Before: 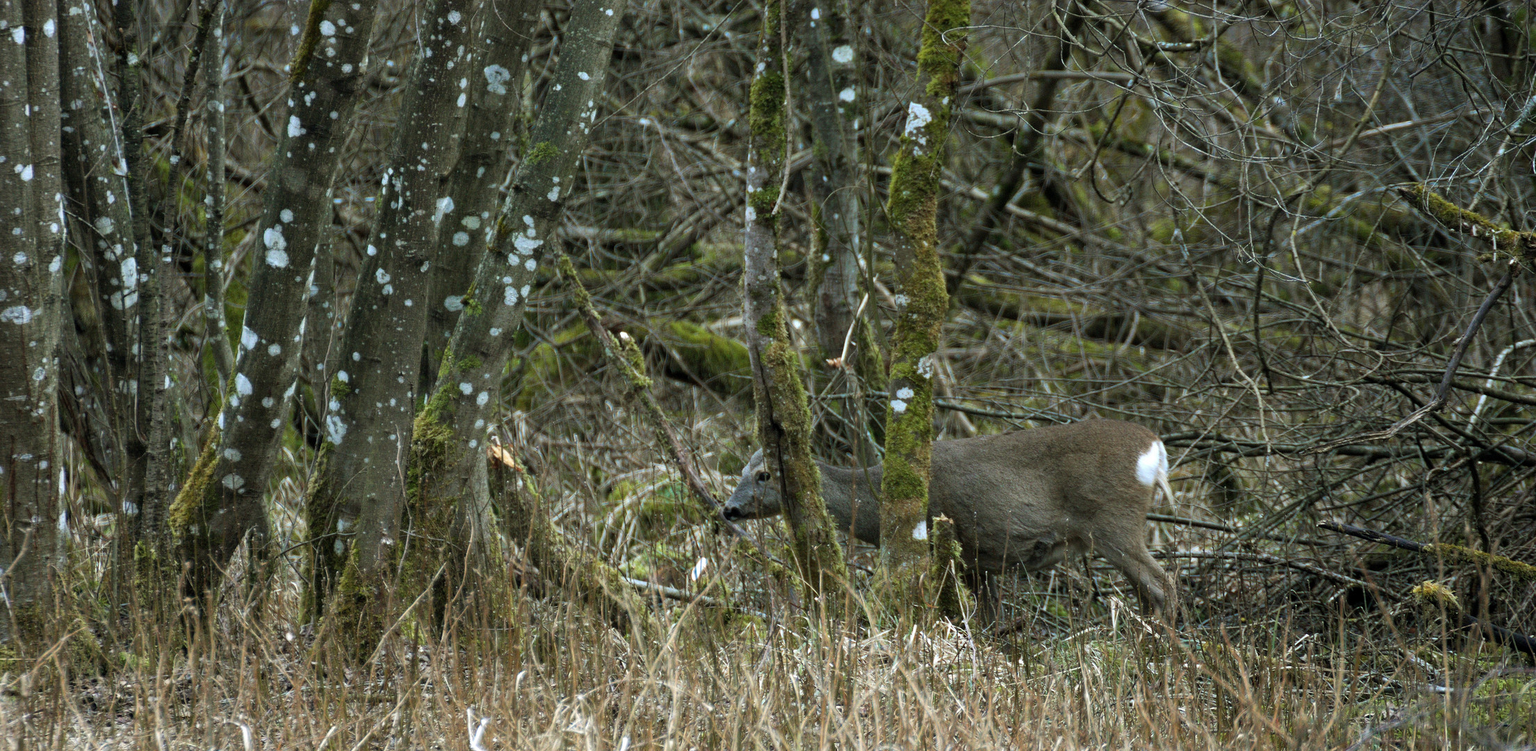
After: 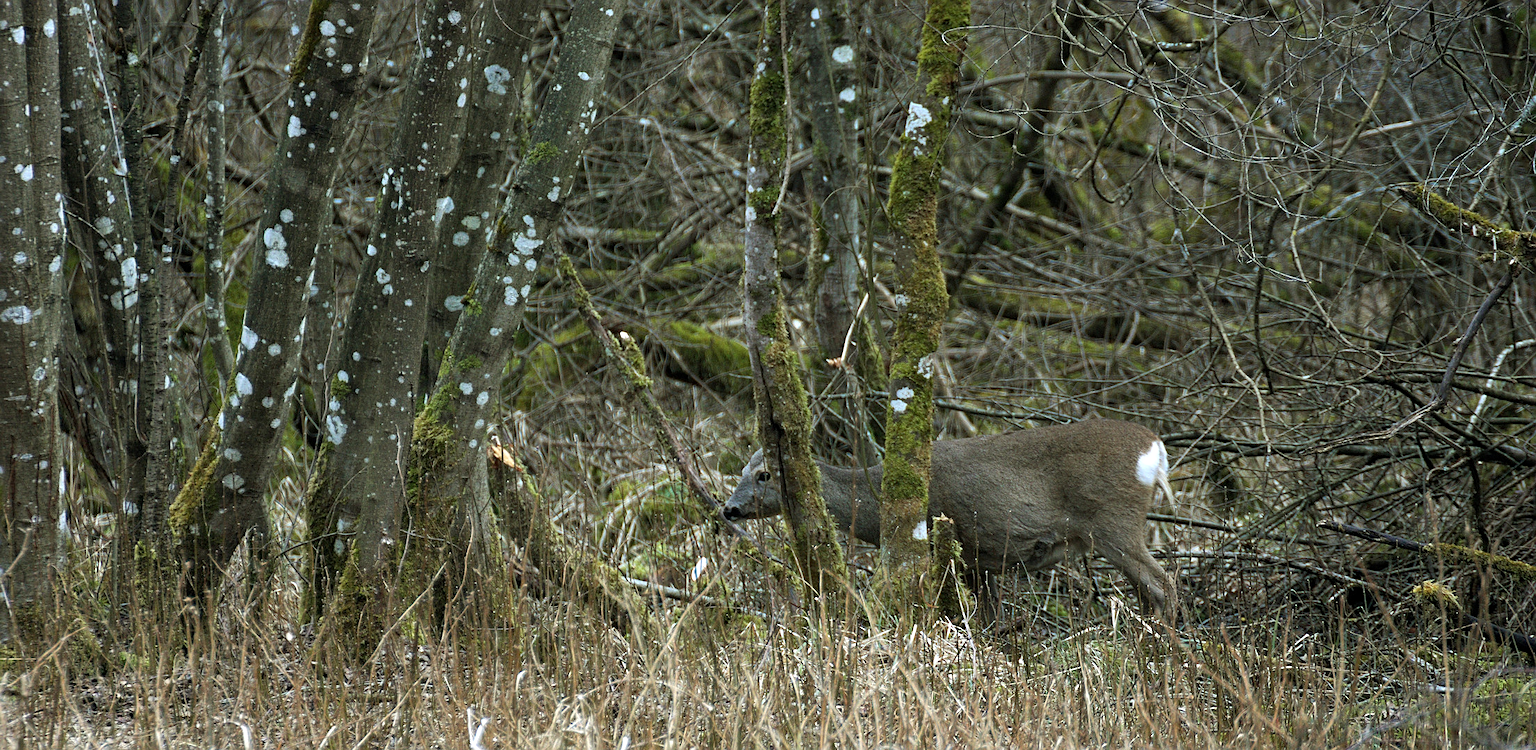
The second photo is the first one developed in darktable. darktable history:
exposure: exposure 0.081 EV, compensate highlight preservation false
sharpen: on, module defaults
